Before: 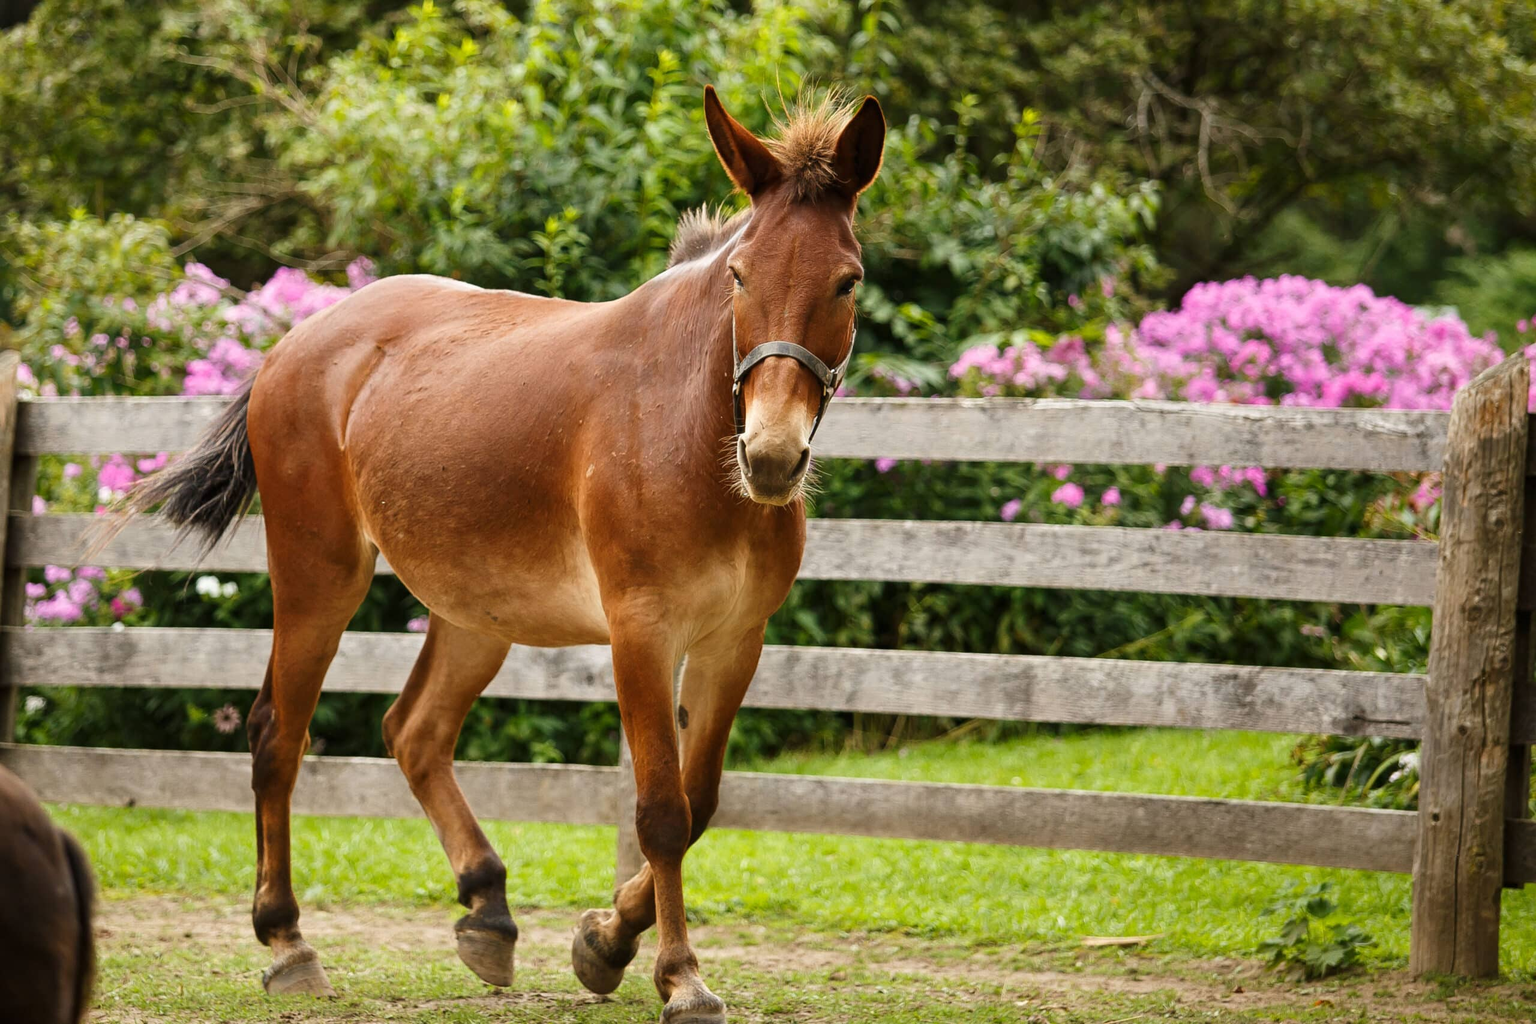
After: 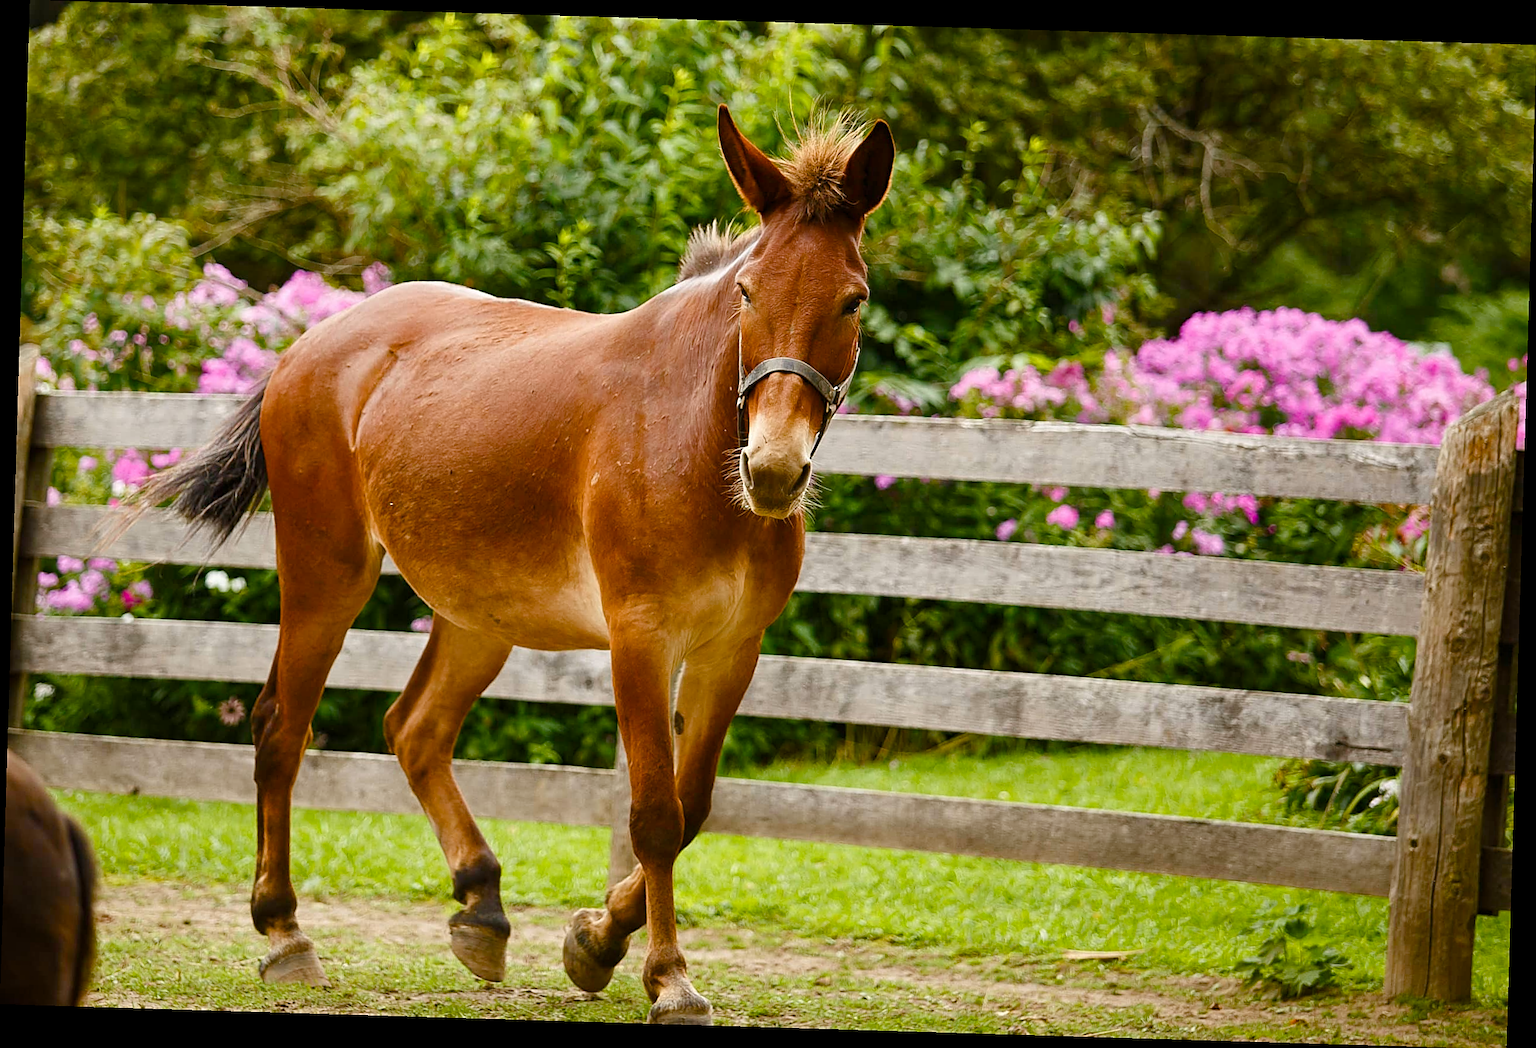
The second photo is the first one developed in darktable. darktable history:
sharpen: on, module defaults
rotate and perspective: rotation 1.72°, automatic cropping off
color balance rgb: perceptual saturation grading › global saturation 20%, perceptual saturation grading › highlights -25%, perceptual saturation grading › shadows 50%
